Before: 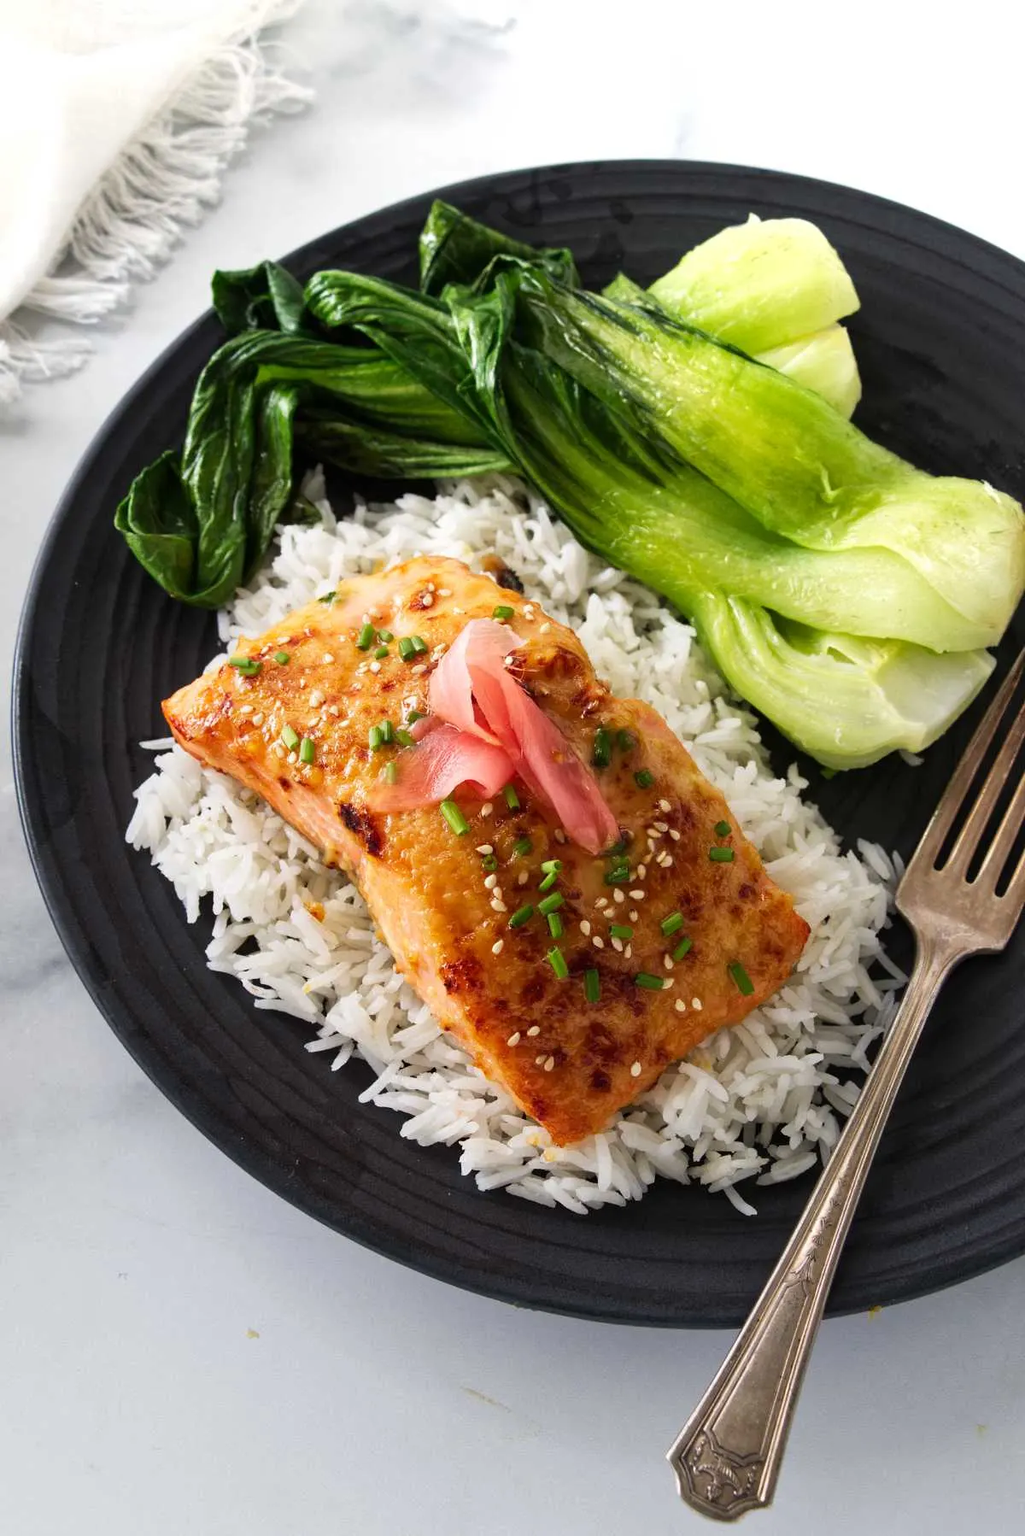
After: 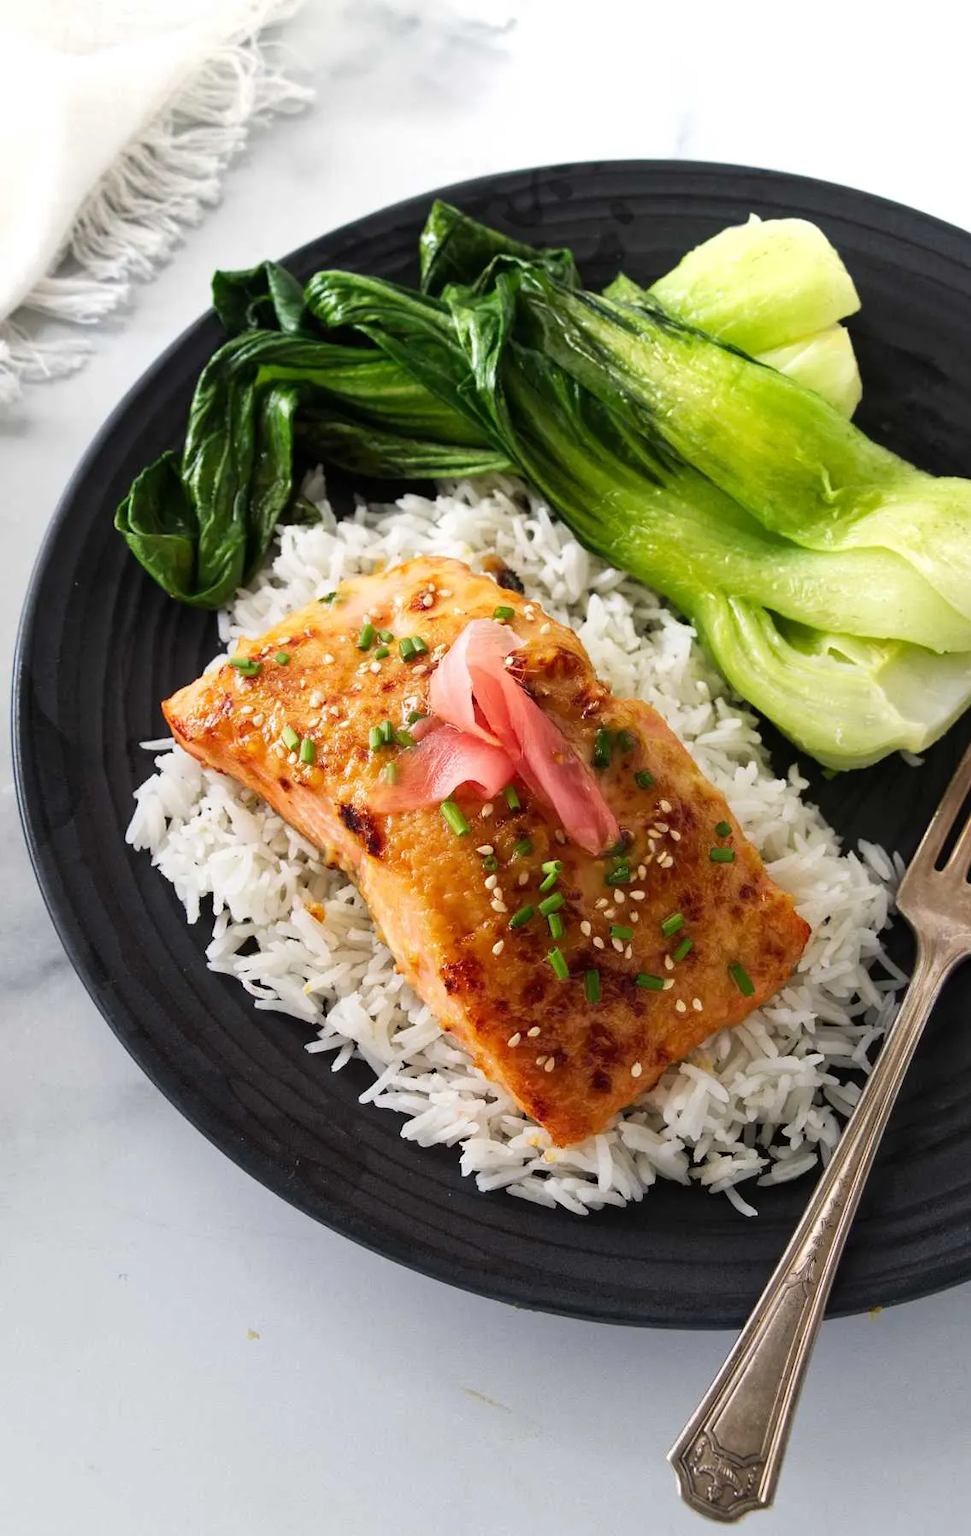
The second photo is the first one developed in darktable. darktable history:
crop and rotate: left 0%, right 5.229%
